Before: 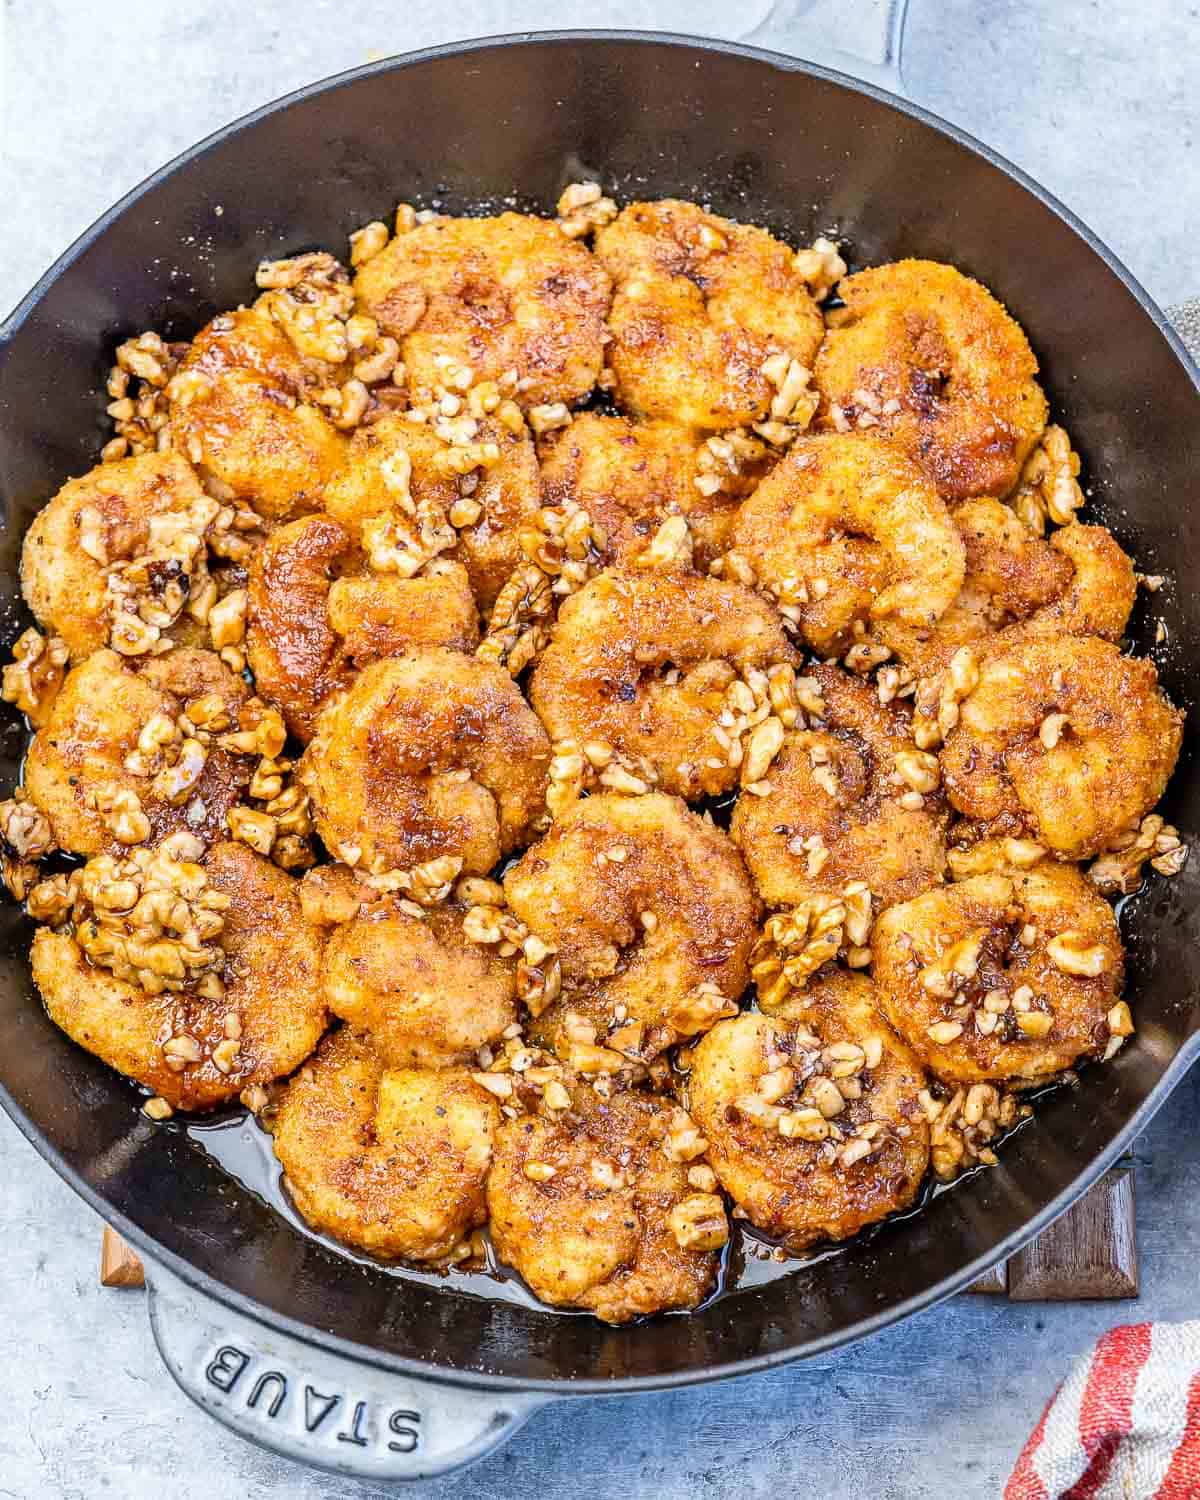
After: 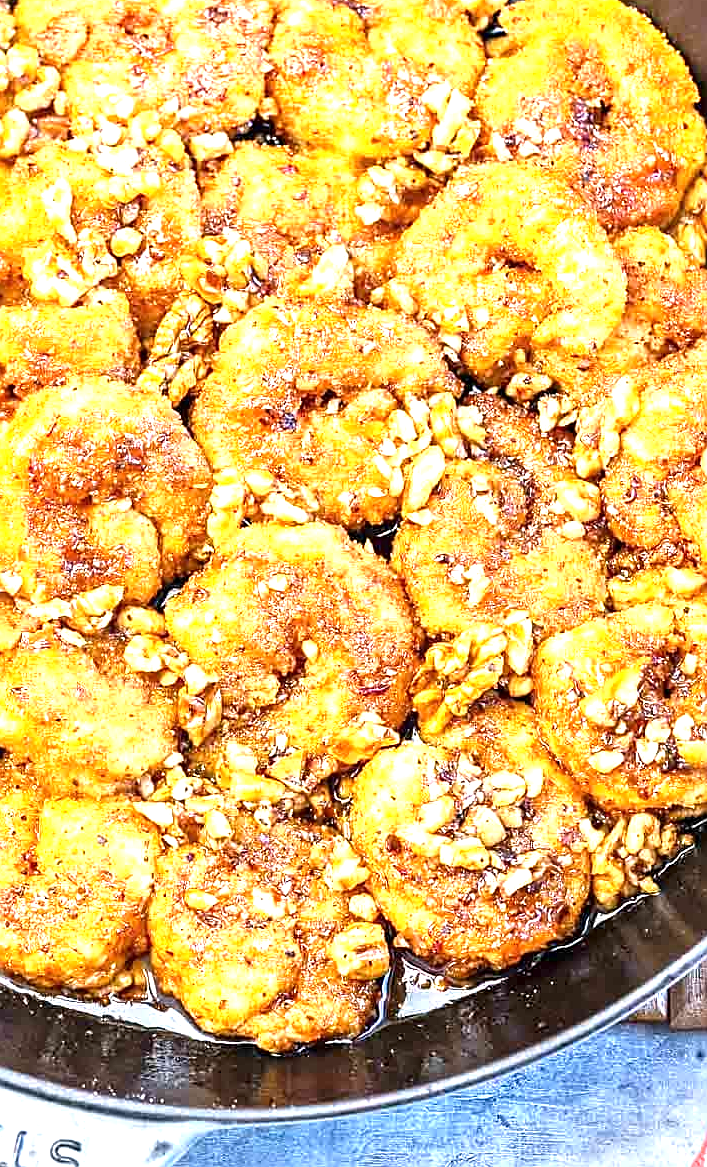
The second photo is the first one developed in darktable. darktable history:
sharpen: on, module defaults
crop and rotate: left 28.319%, top 18.092%, right 12.739%, bottom 4.051%
exposure: exposure 1.221 EV, compensate exposure bias true, compensate highlight preservation false
